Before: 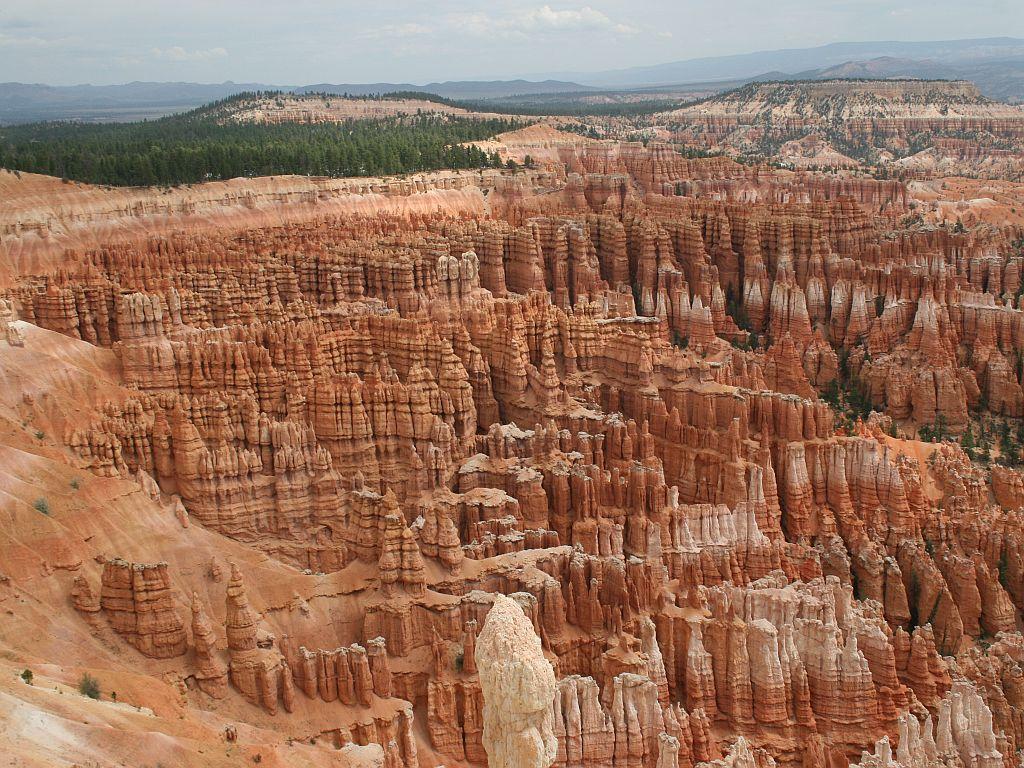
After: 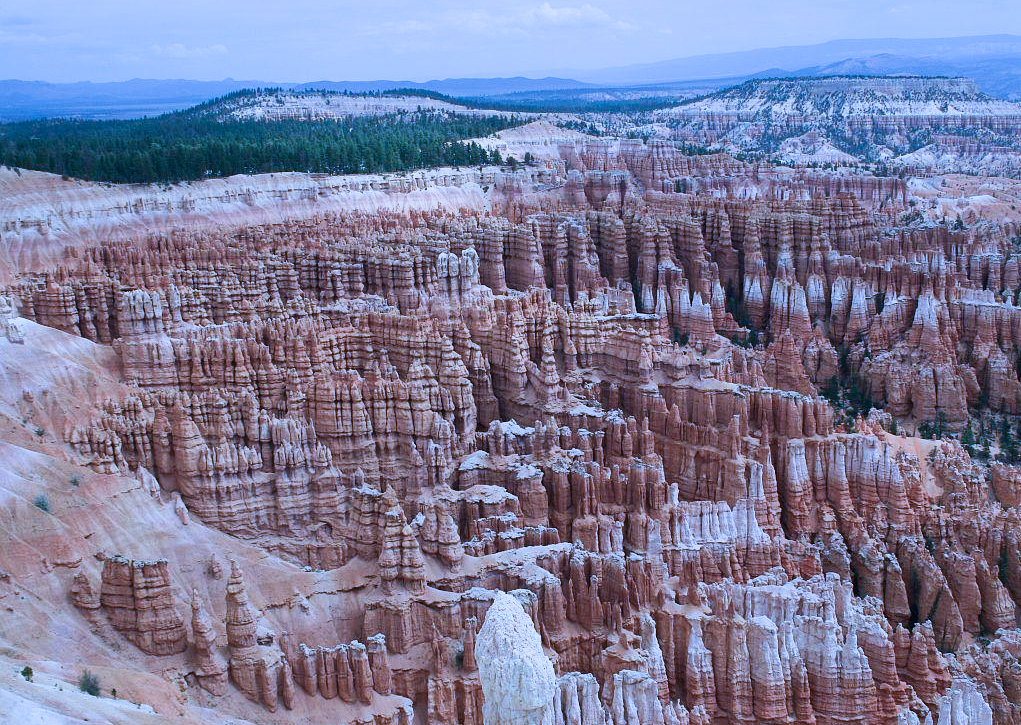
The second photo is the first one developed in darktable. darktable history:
local contrast: mode bilateral grid, contrast 20, coarseness 50, detail 120%, midtone range 0.2
sigmoid: contrast 1.22, skew 0.65
white balance: red 0.986, blue 1.01
crop: top 0.448%, right 0.264%, bottom 5.045%
color calibration: illuminant as shot in camera, x 0.462, y 0.419, temperature 2651.64 K
tone equalizer: -8 EV -0.417 EV, -7 EV -0.389 EV, -6 EV -0.333 EV, -5 EV -0.222 EV, -3 EV 0.222 EV, -2 EV 0.333 EV, -1 EV 0.389 EV, +0 EV 0.417 EV, edges refinement/feathering 500, mask exposure compensation -1.57 EV, preserve details no
